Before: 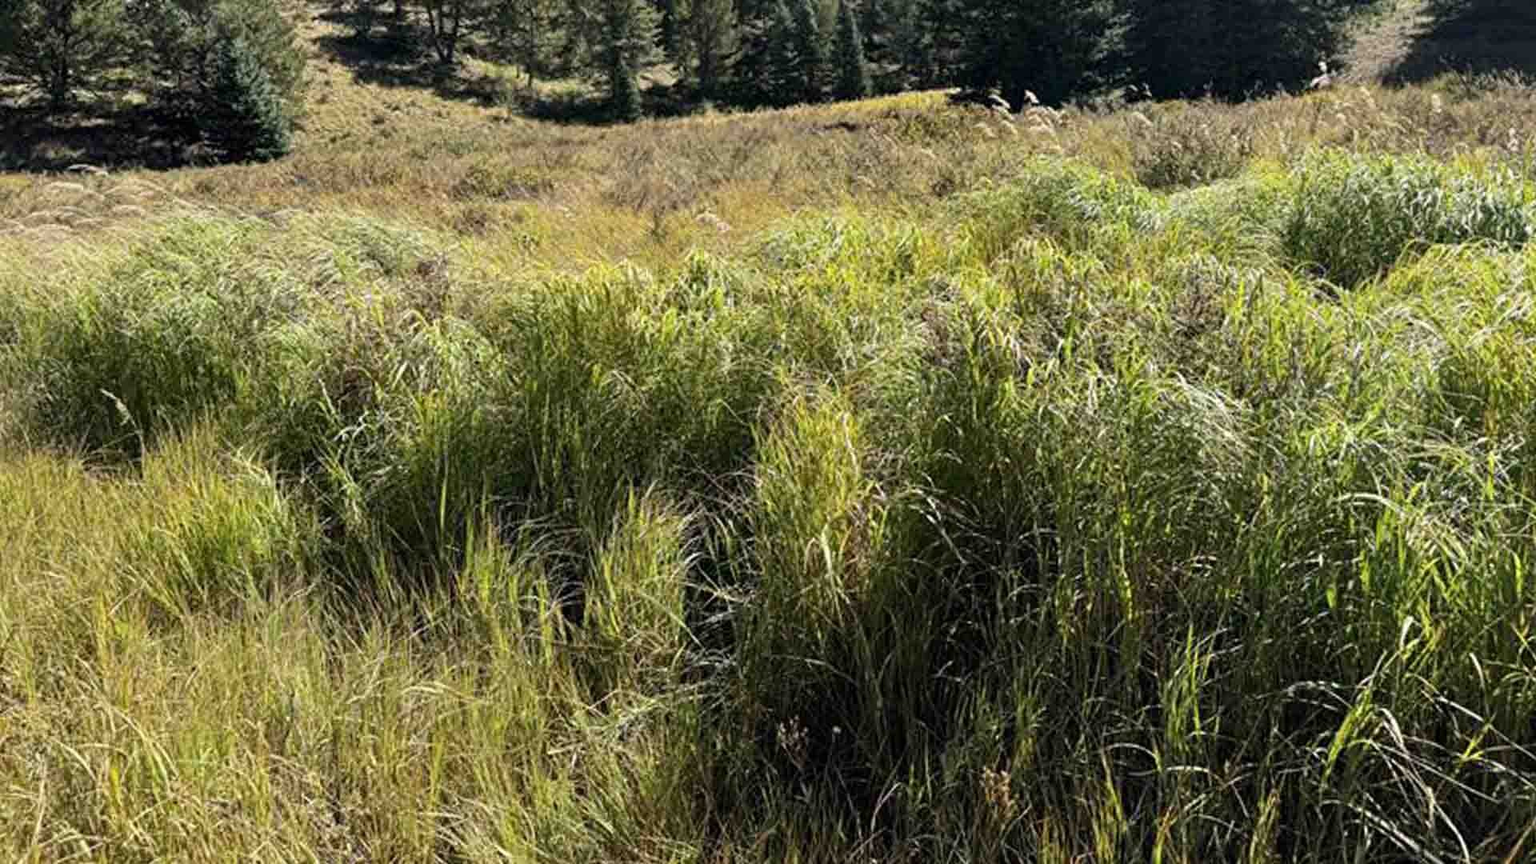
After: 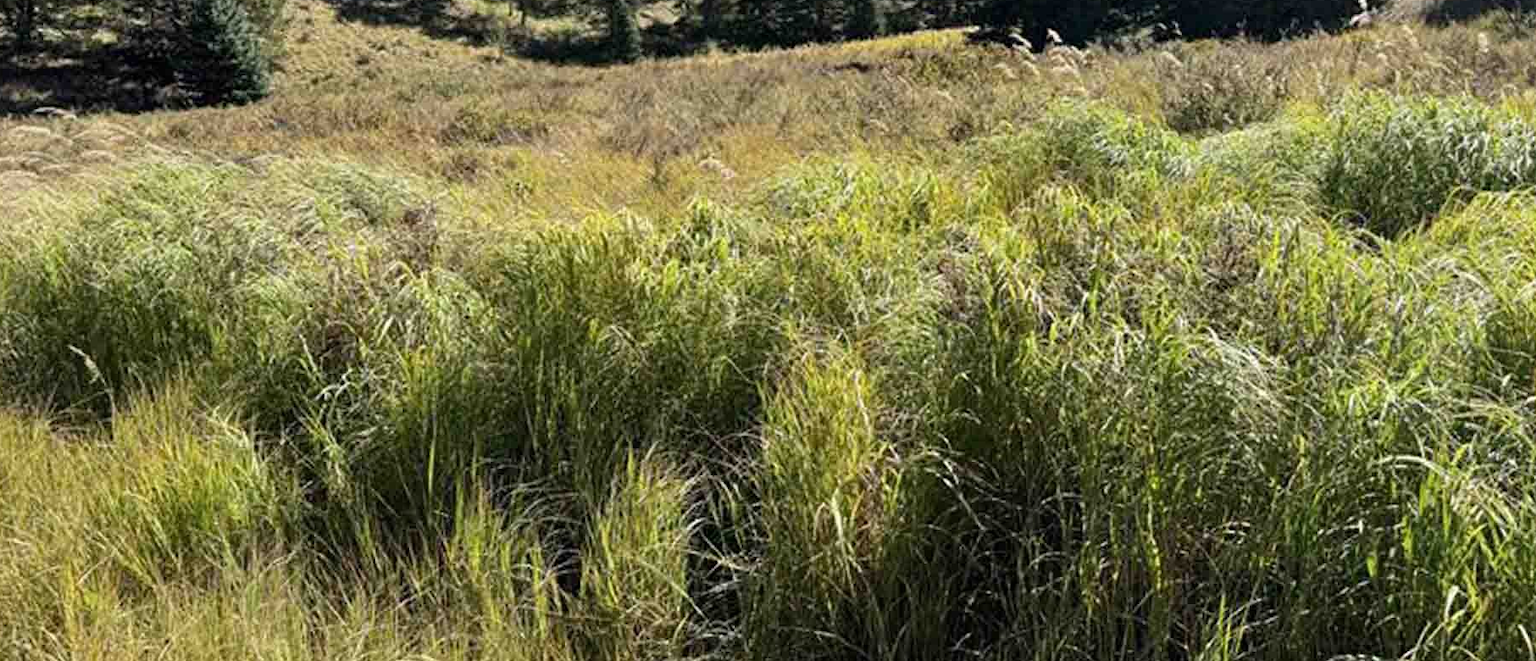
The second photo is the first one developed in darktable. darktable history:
crop: left 2.374%, top 7.38%, right 3.147%, bottom 20.282%
